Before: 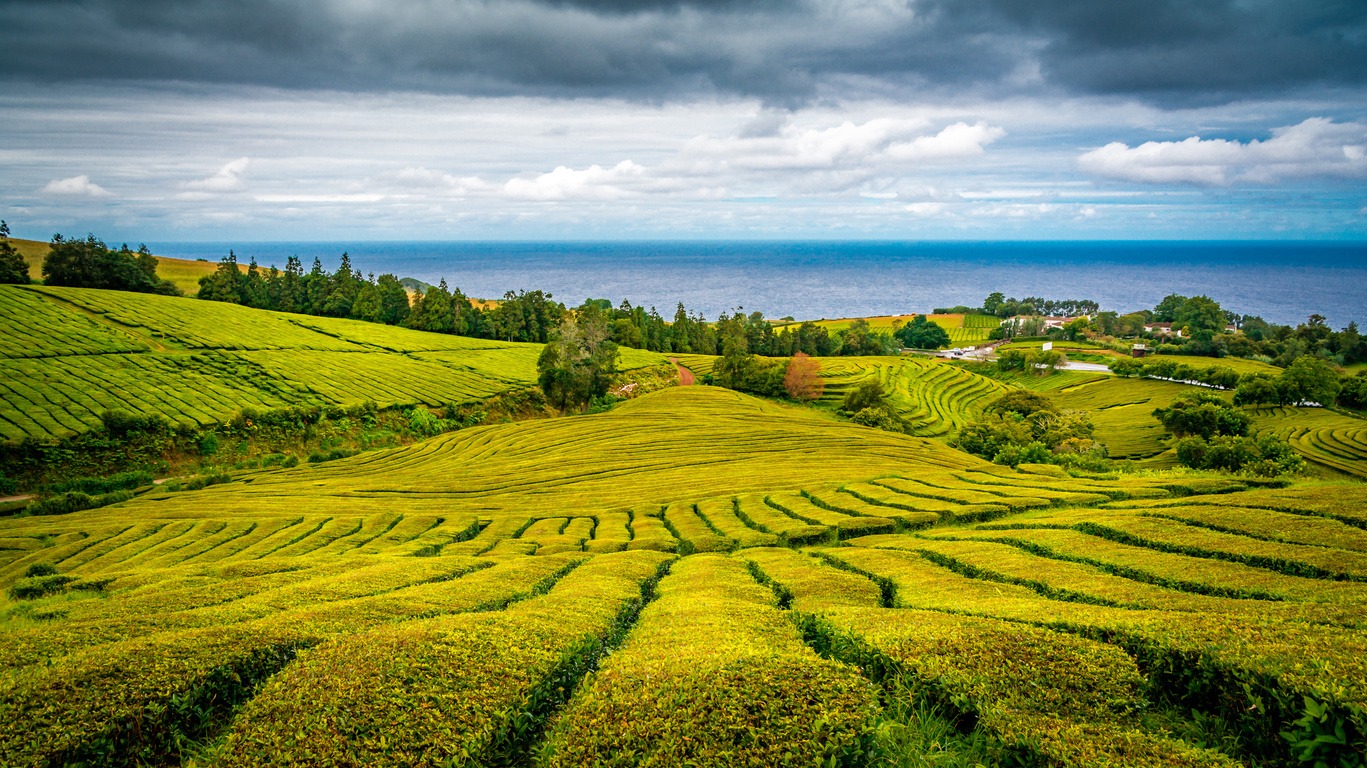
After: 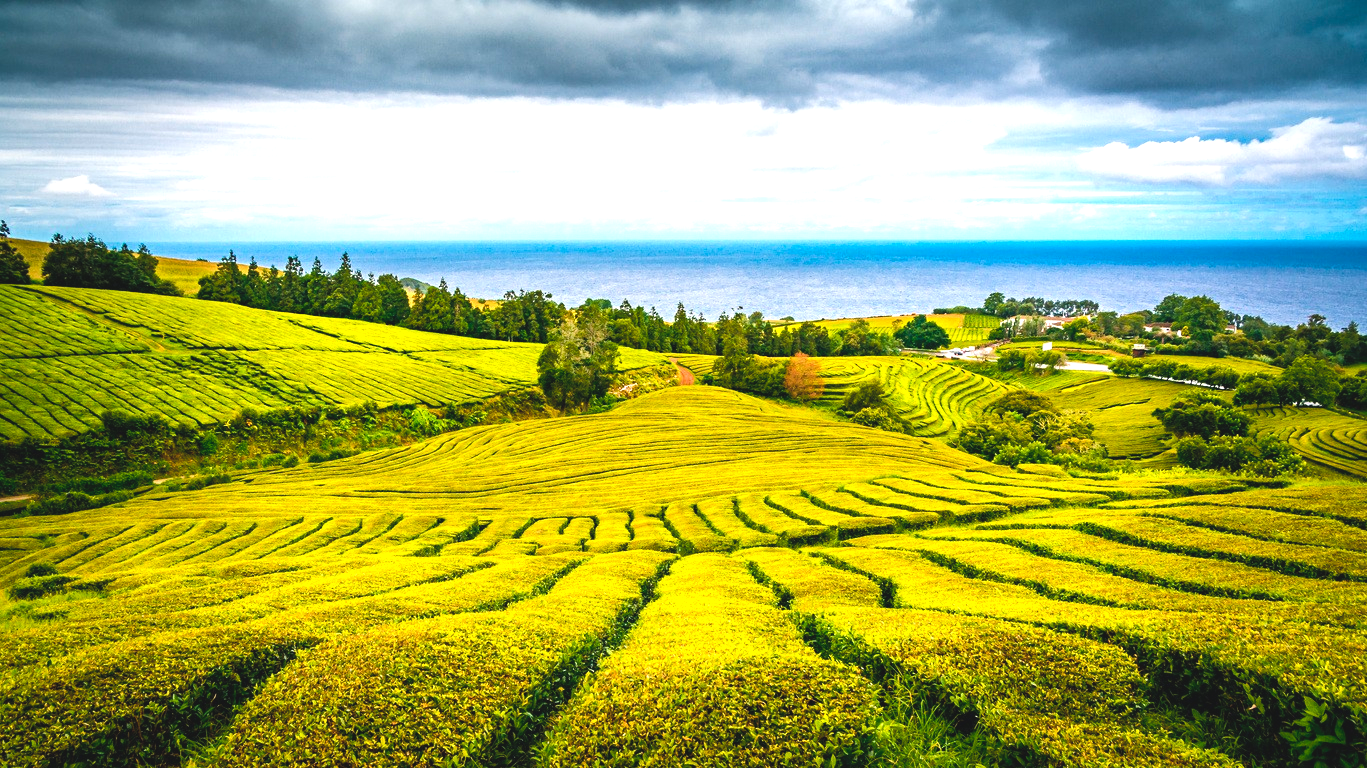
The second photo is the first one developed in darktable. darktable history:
color balance rgb: shadows lift › chroma 1%, shadows lift › hue 217.2°, power › hue 310.8°, highlights gain › chroma 1%, highlights gain › hue 54°, global offset › luminance 0.5%, global offset › hue 171.6°, perceptual saturation grading › global saturation 14.09%, perceptual saturation grading › highlights -25%, perceptual saturation grading › shadows 30%, perceptual brilliance grading › highlights 13.42%, perceptual brilliance grading › mid-tones 8.05%, perceptual brilliance grading › shadows -17.45%, global vibrance 25%
contrast brightness saturation: brightness 0.15
tone equalizer: -8 EV -0.417 EV, -7 EV -0.389 EV, -6 EV -0.333 EV, -5 EV -0.222 EV, -3 EV 0.222 EV, -2 EV 0.333 EV, -1 EV 0.389 EV, +0 EV 0.417 EV, edges refinement/feathering 500, mask exposure compensation -1.57 EV, preserve details no
